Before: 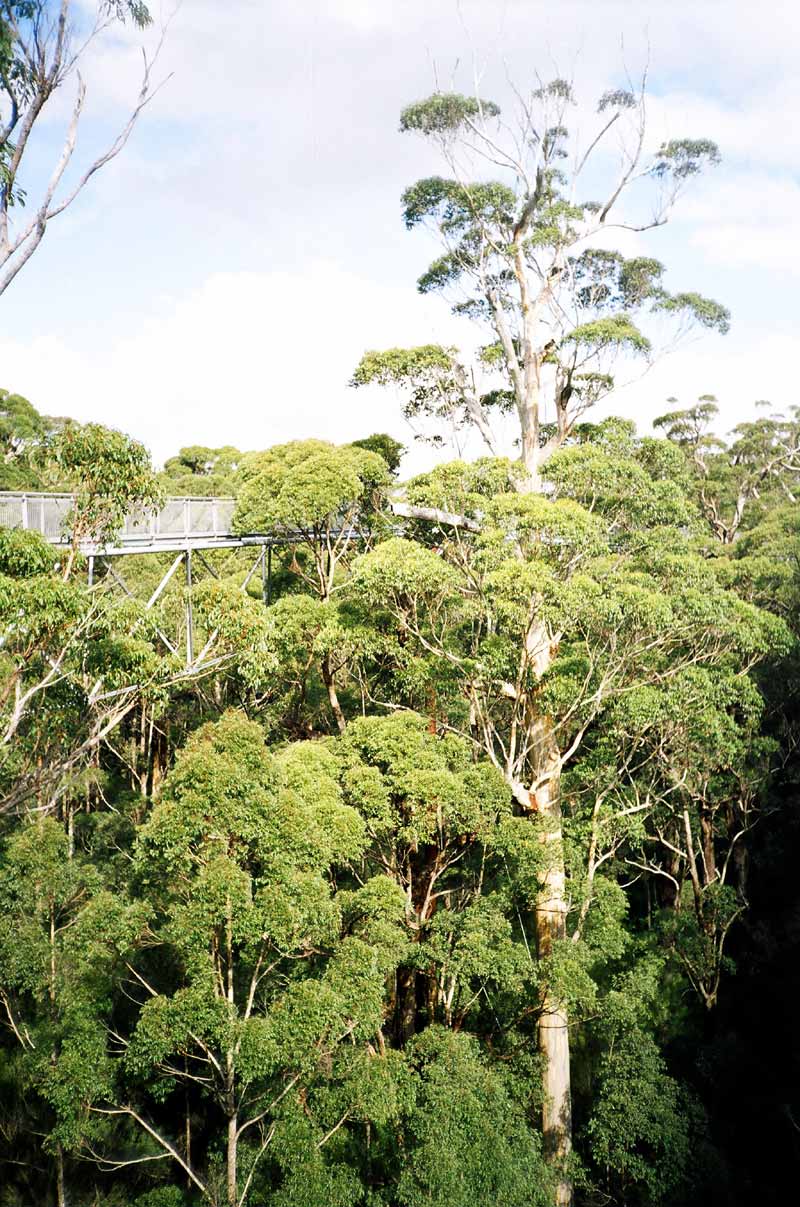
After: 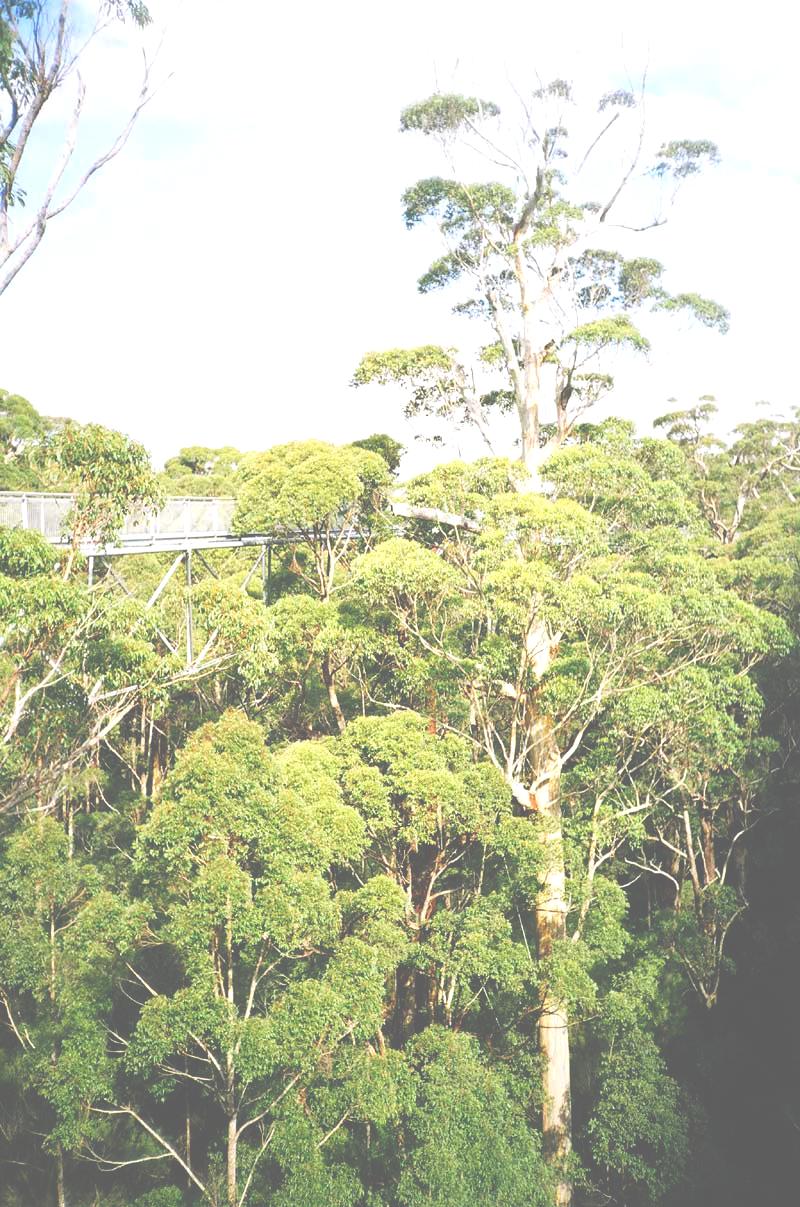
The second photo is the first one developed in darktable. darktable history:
levels: black 3.83%, white 90.64%, levels [0.044, 0.416, 0.908]
exposure: black level correction -0.062, exposure -0.05 EV, compensate highlight preservation false
white balance: red 1, blue 1
